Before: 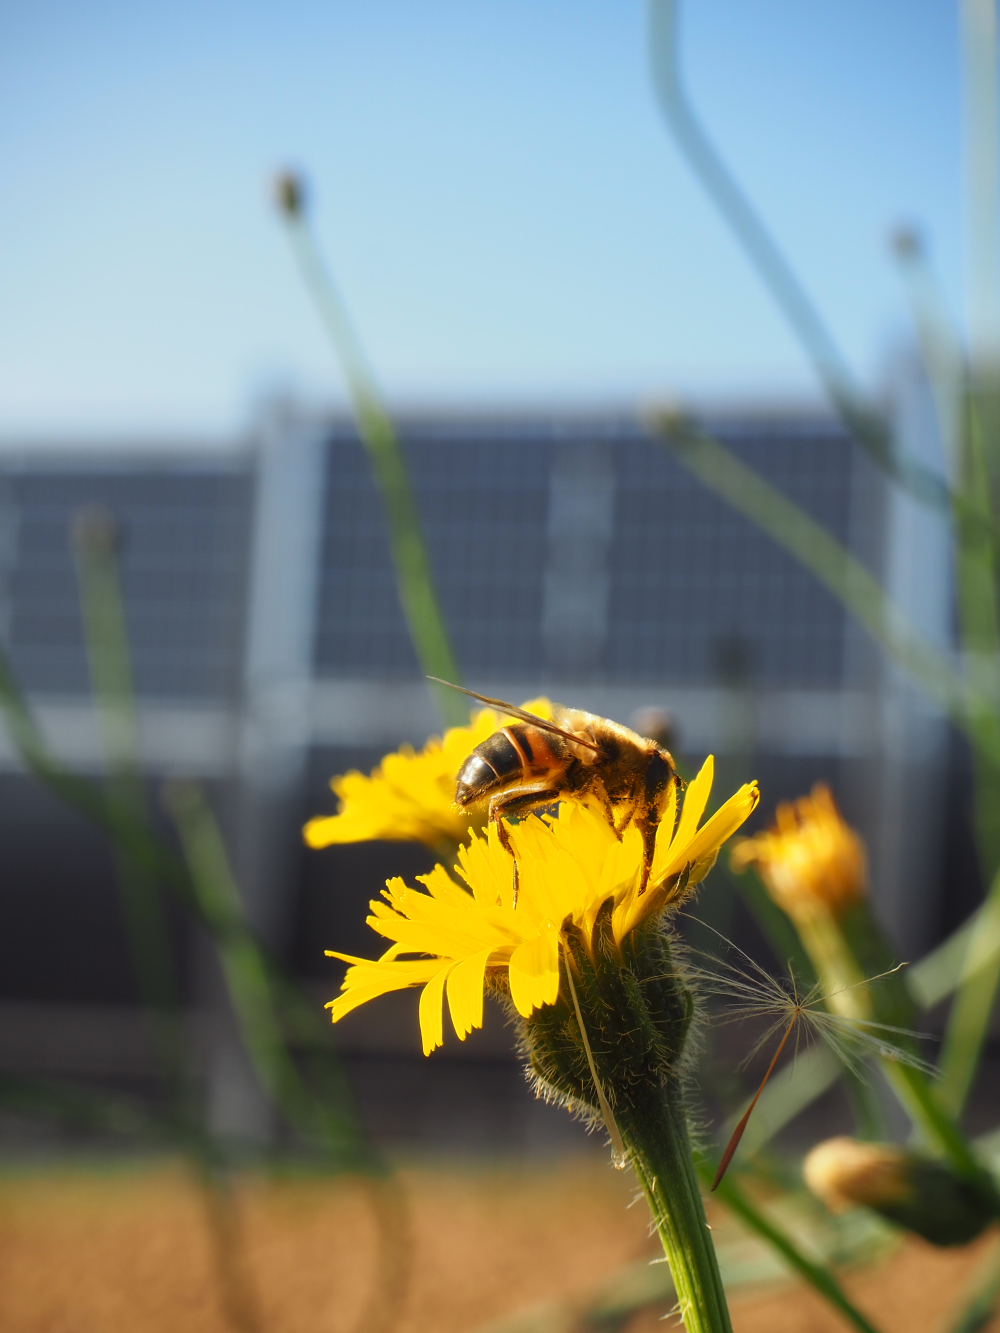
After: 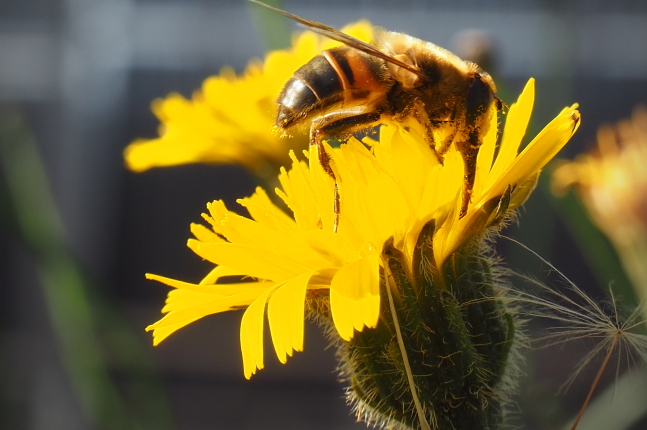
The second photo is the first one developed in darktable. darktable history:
vignetting: fall-off radius 44.73%, unbound false
crop: left 17.98%, top 50.837%, right 17.319%, bottom 16.876%
